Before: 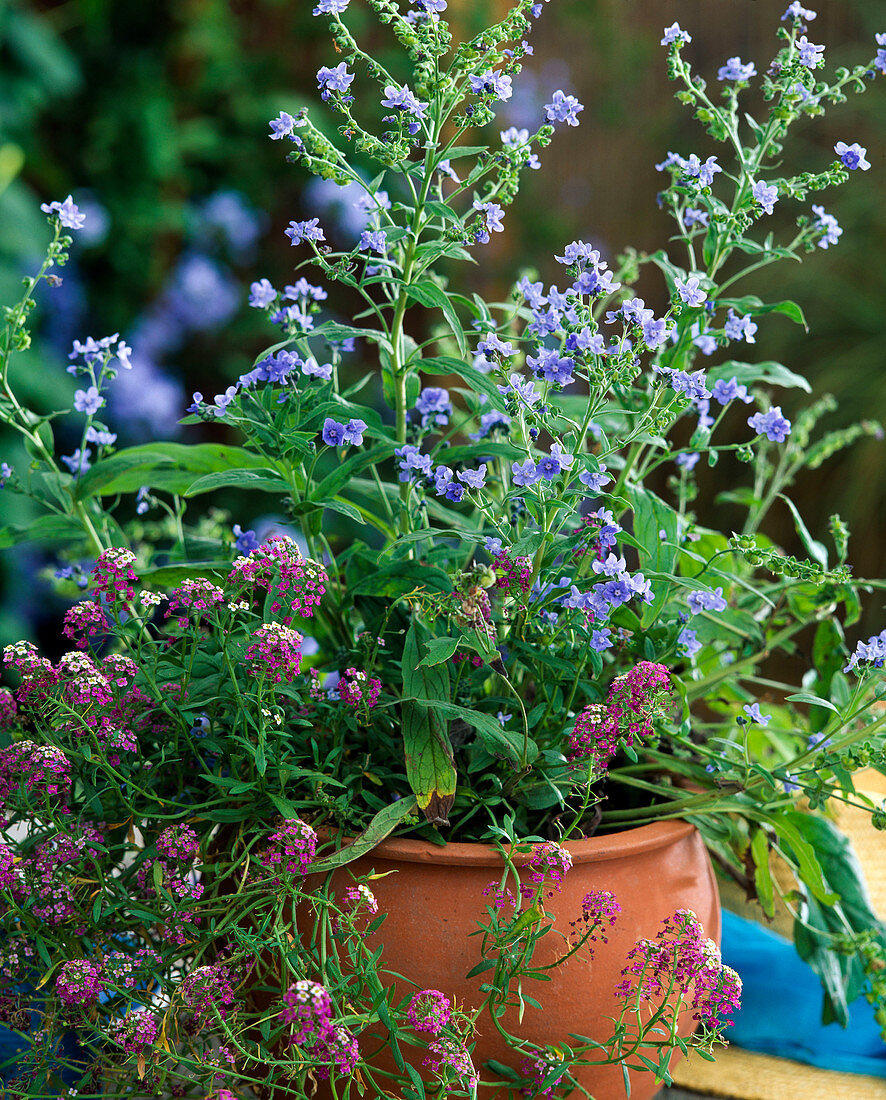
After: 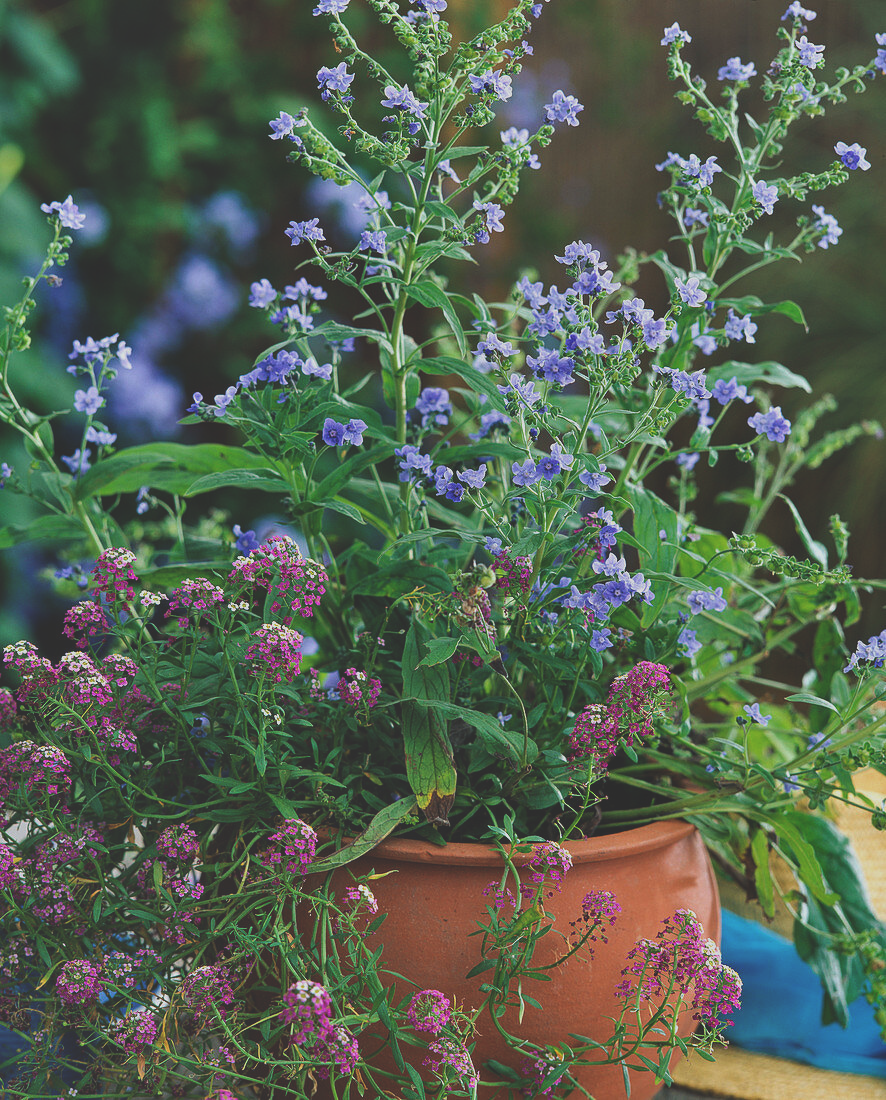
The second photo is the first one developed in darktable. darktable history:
shadows and highlights: radius 106.4, shadows 45.76, highlights -66.55, low approximation 0.01, soften with gaussian
exposure: black level correction -0.035, exposure -0.496 EV, compensate highlight preservation false
